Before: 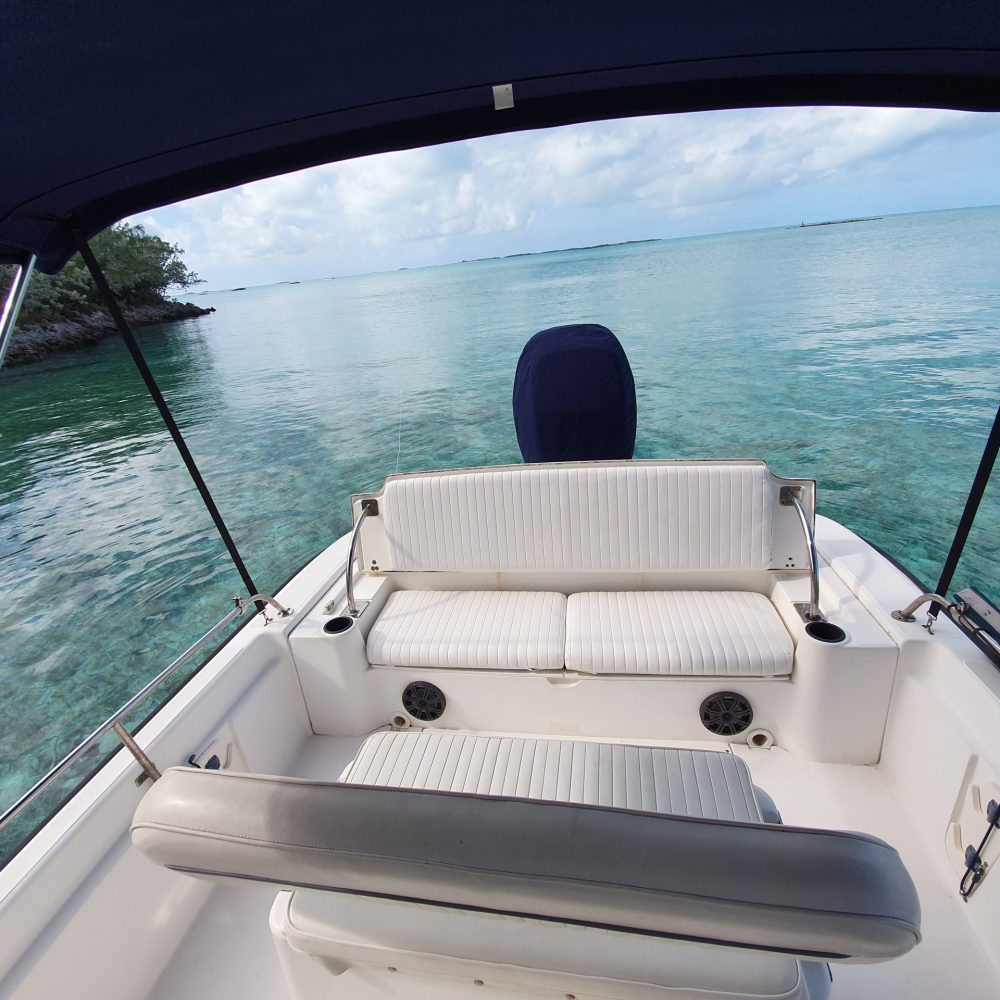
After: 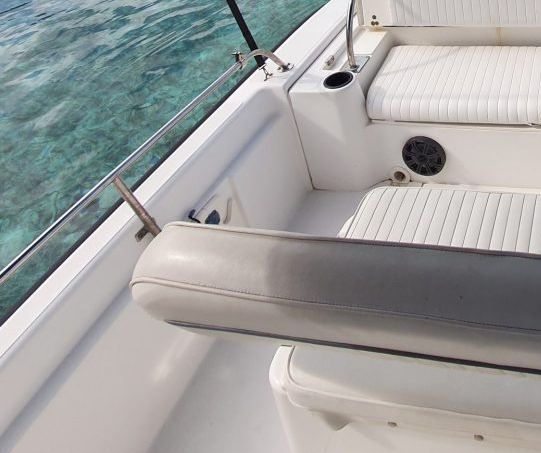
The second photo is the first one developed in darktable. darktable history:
crop and rotate: top 54.553%, right 45.856%, bottom 0.11%
